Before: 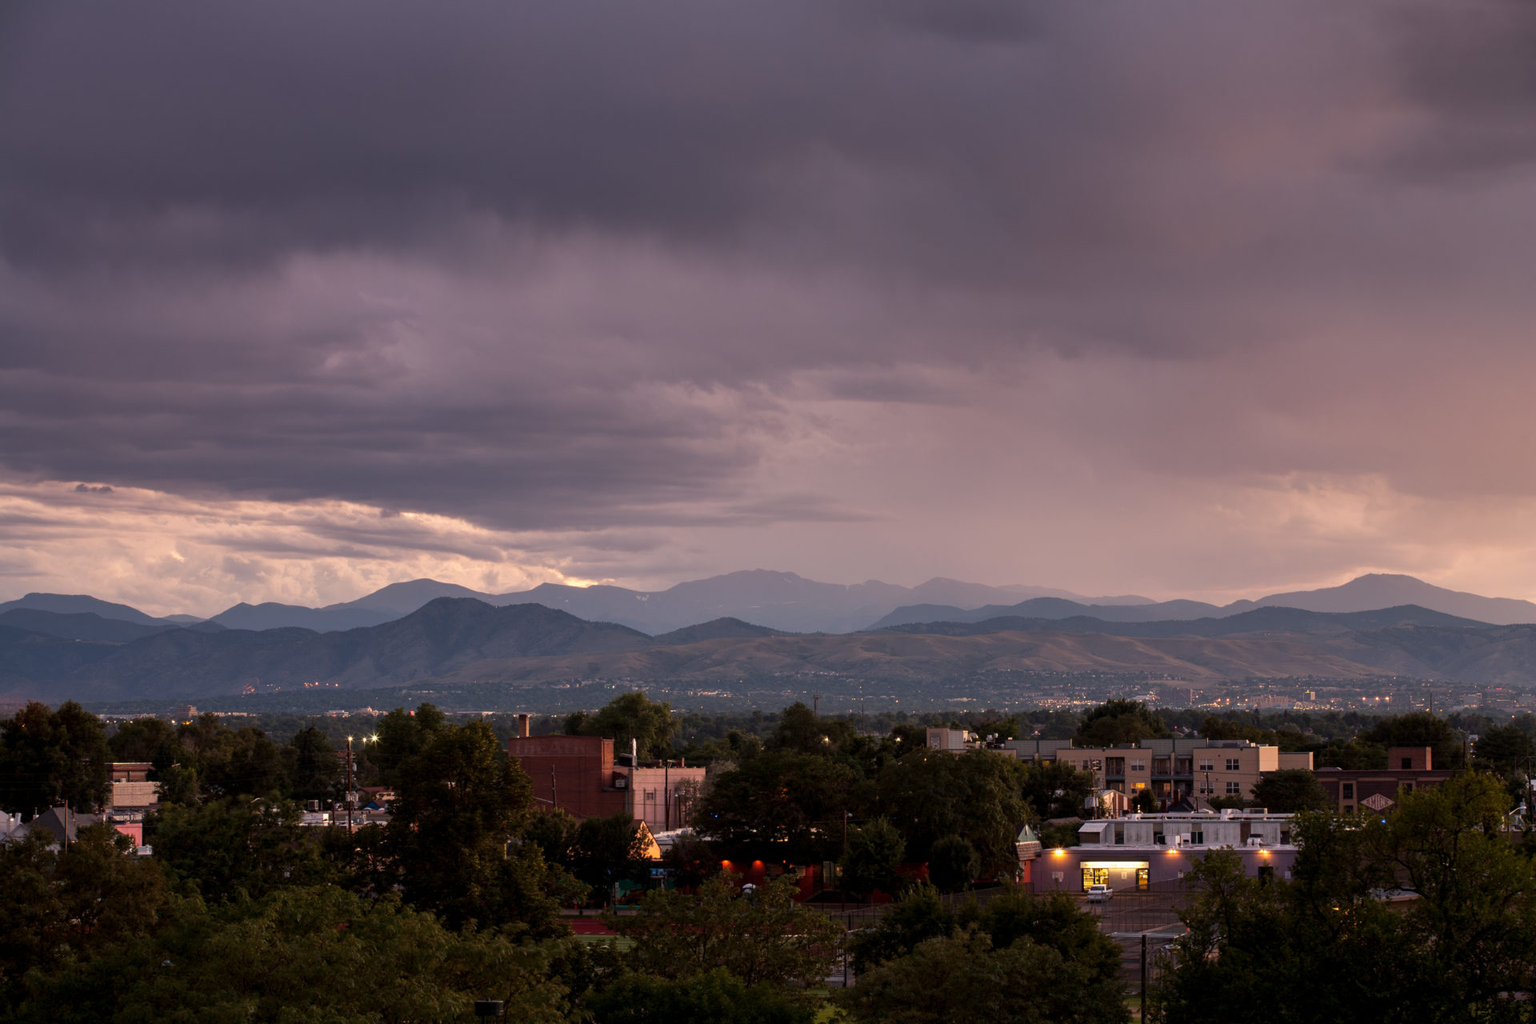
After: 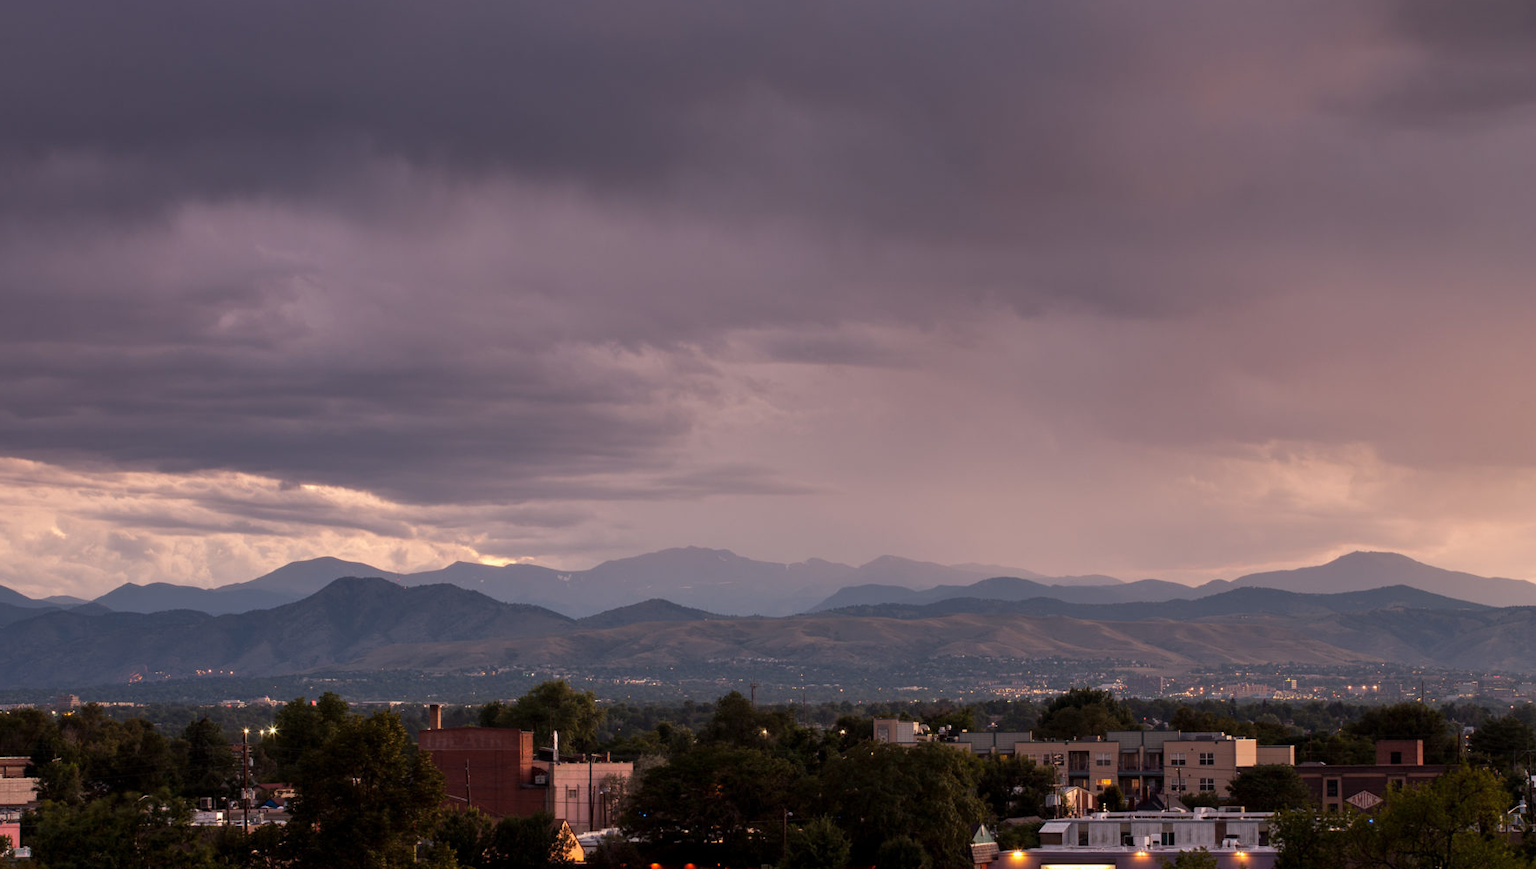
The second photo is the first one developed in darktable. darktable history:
crop: left 8.125%, top 6.583%, bottom 15.341%
